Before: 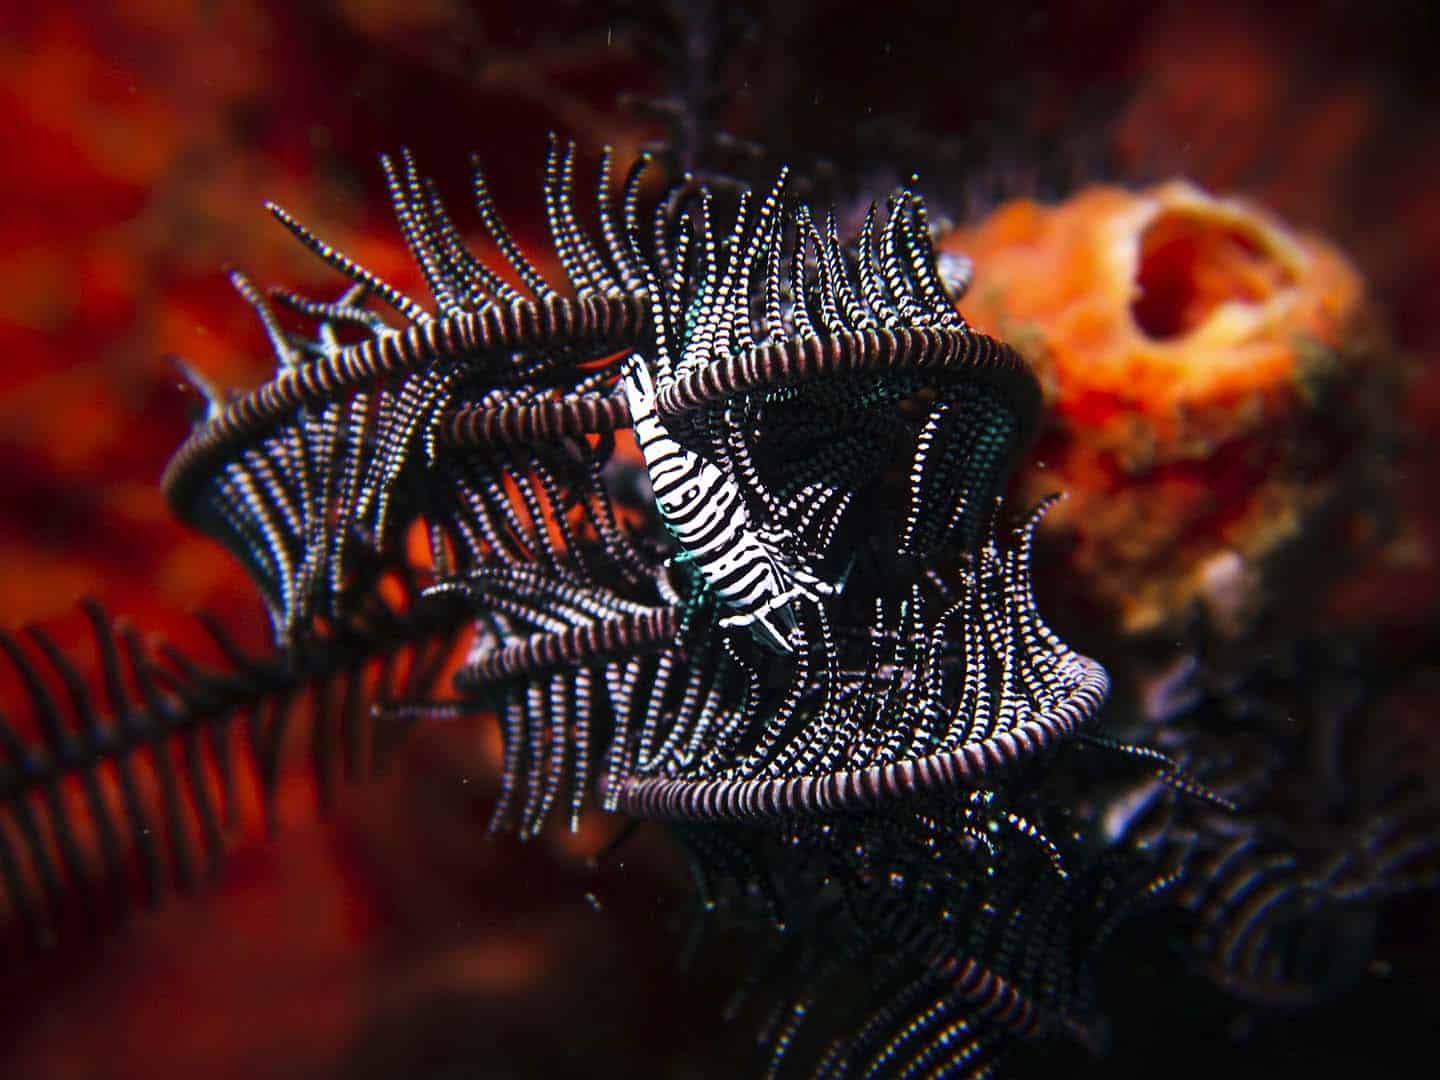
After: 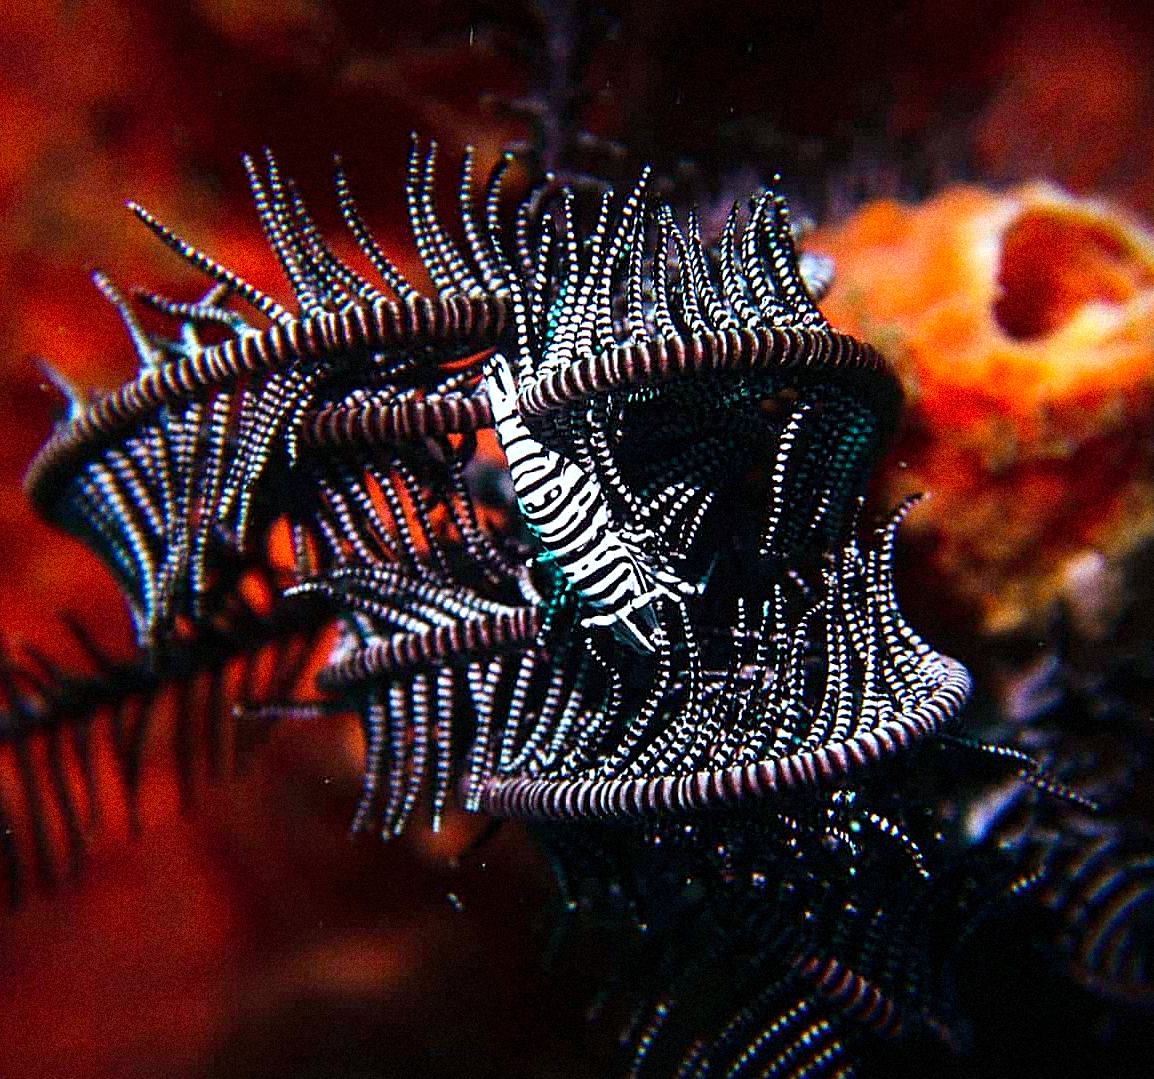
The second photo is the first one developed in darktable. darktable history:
exposure: exposure 0.29 EV, compensate highlight preservation false
grain: coarseness 14.49 ISO, strength 48.04%, mid-tones bias 35%
white balance: red 0.925, blue 1.046
sharpen: on, module defaults
crop and rotate: left 9.597%, right 10.195%
